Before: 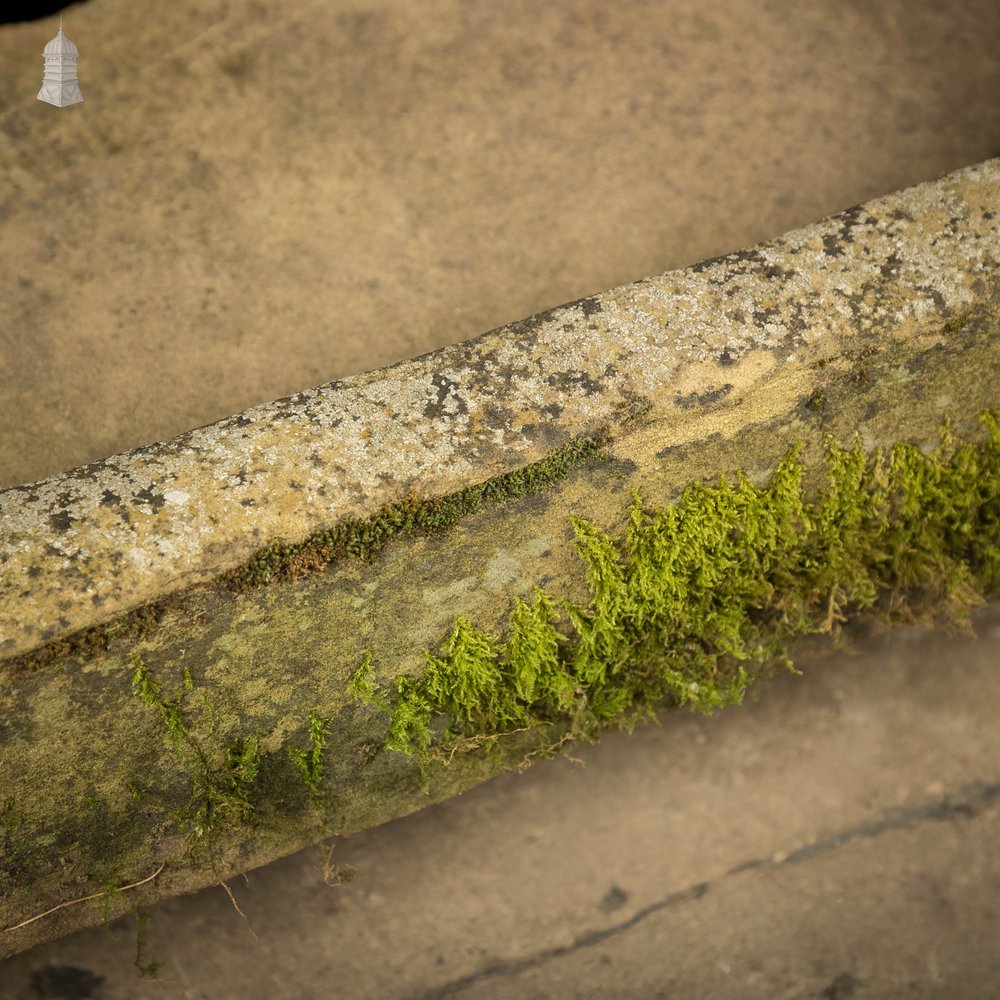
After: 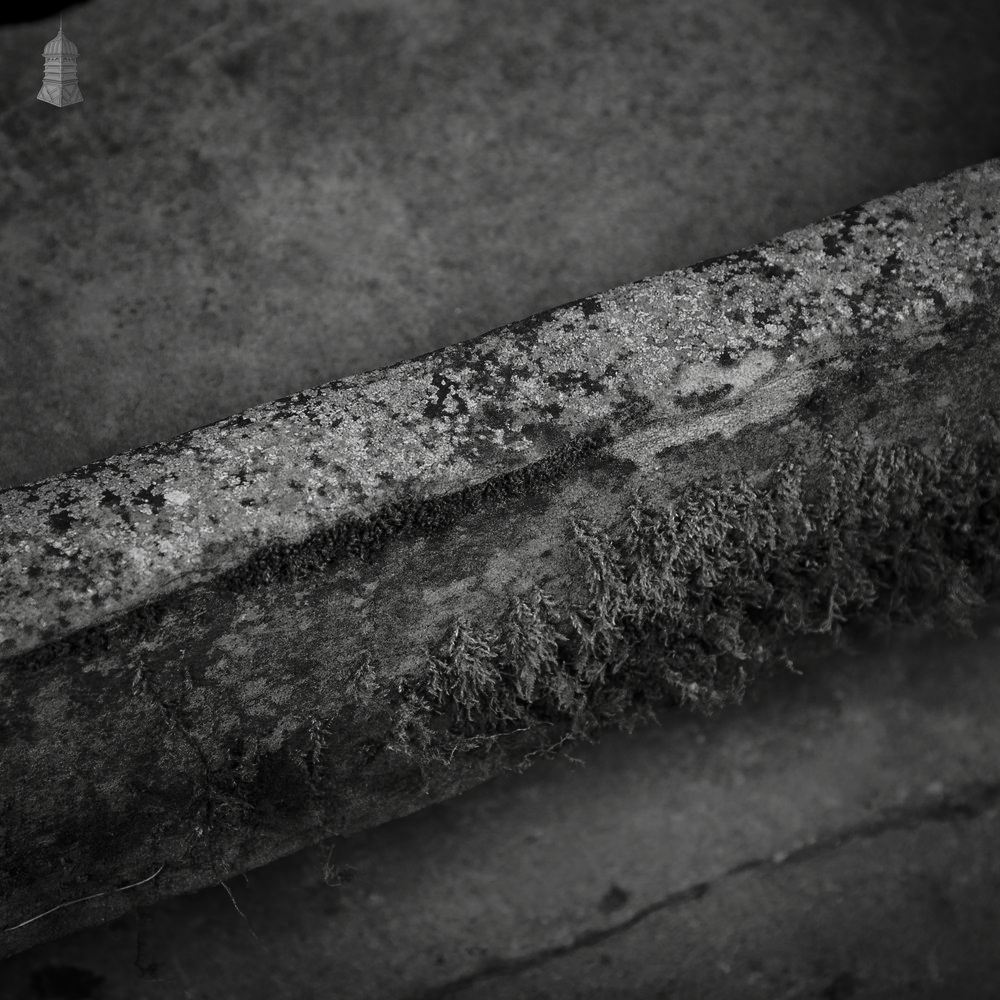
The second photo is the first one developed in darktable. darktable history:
color balance rgb: global offset › luminance 0.37%, global offset › chroma 0.206%, global offset › hue 255.25°, linear chroma grading › global chroma 33.134%, perceptual saturation grading › global saturation 20%, perceptual saturation grading › highlights -50.531%, perceptual saturation grading › shadows 30.334%, global vibrance 59.308%
contrast brightness saturation: contrast -0.034, brightness -0.591, saturation -0.993
